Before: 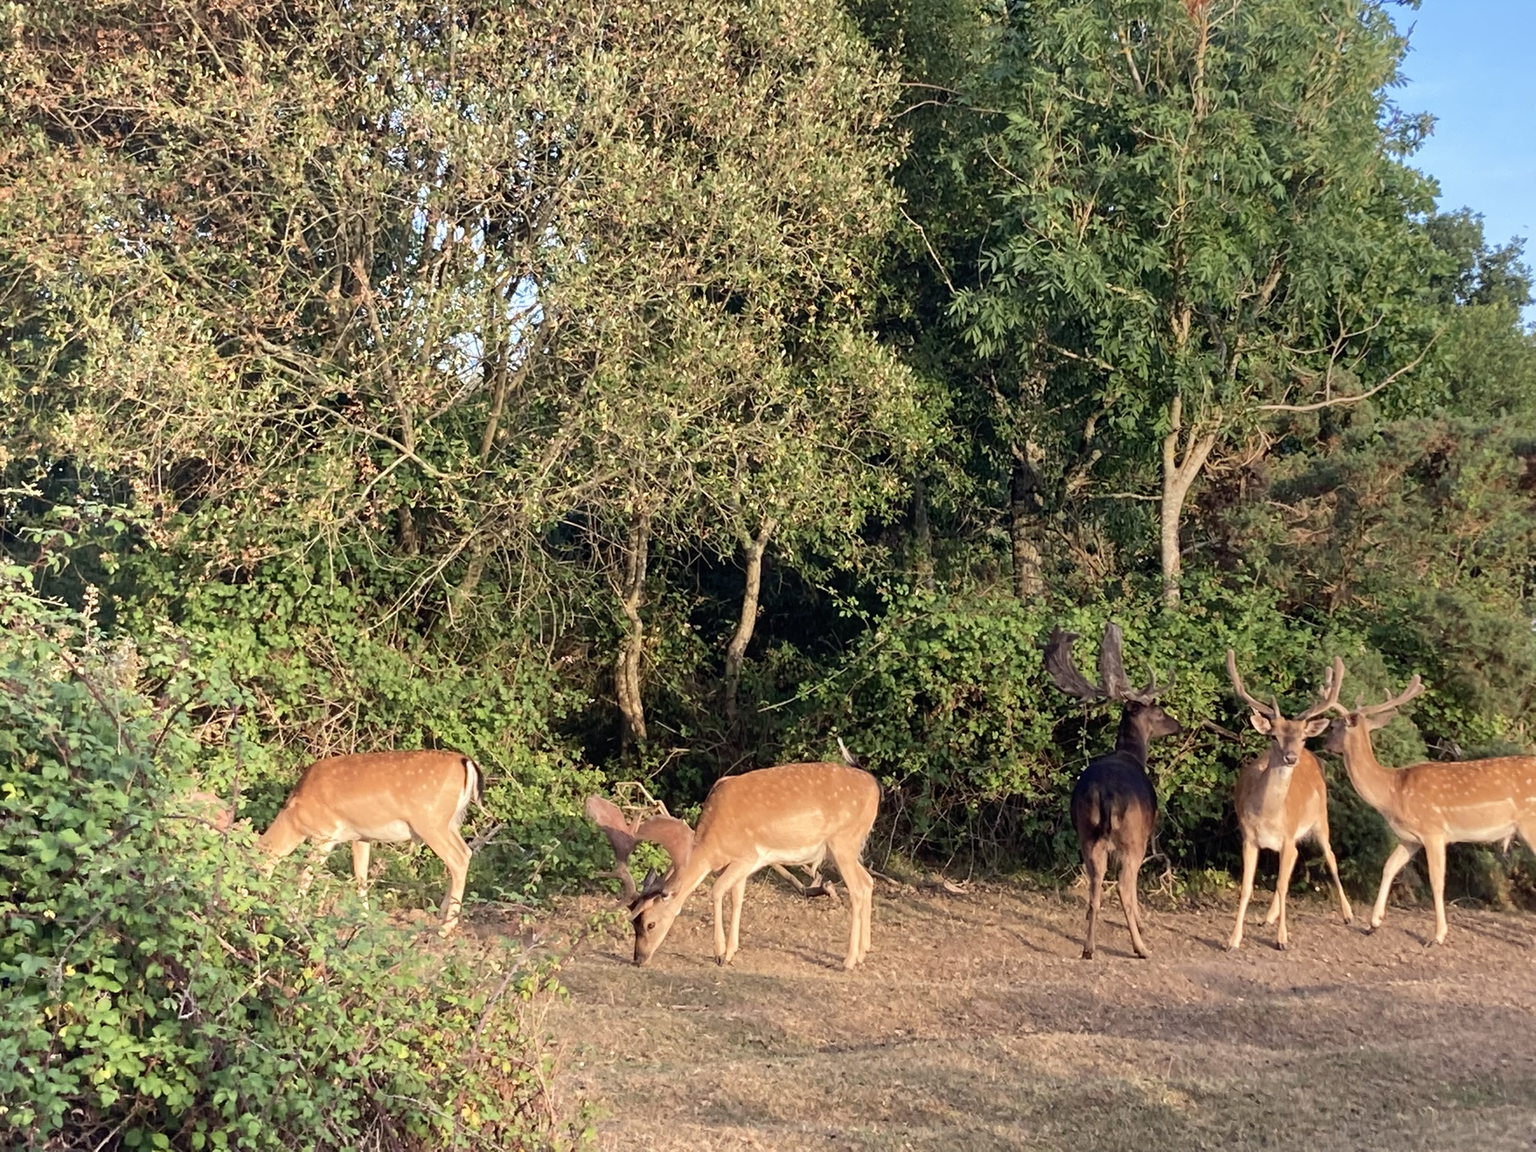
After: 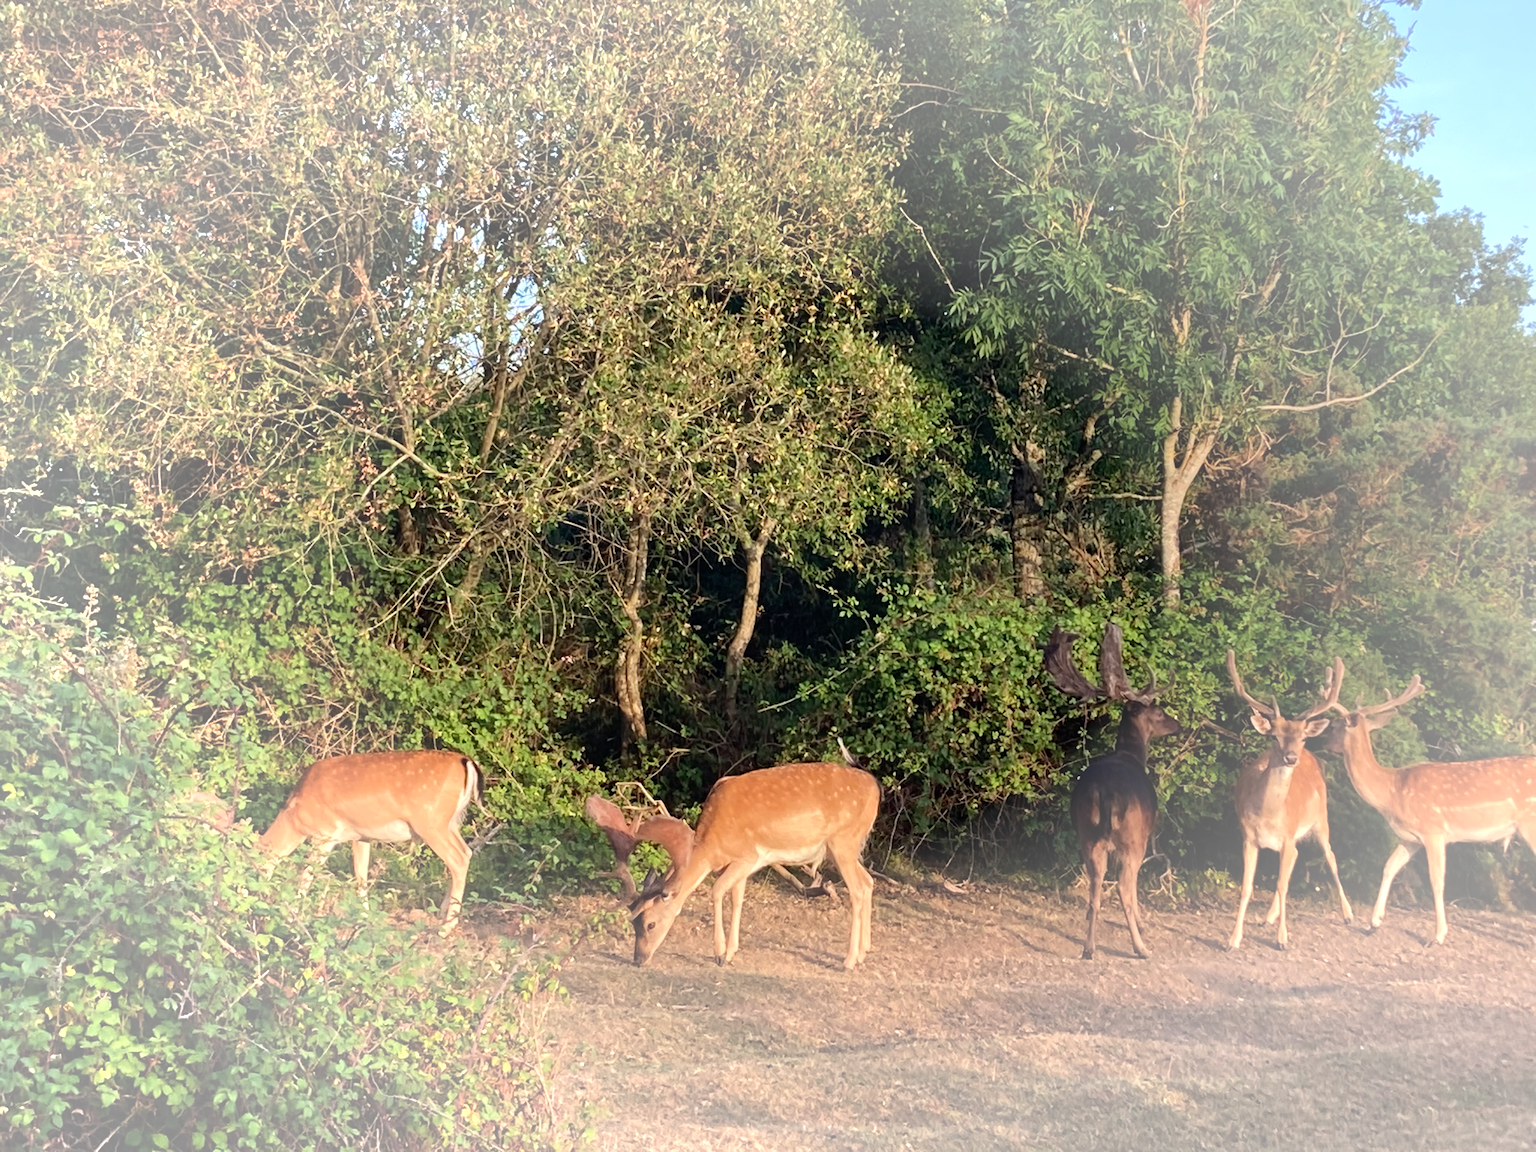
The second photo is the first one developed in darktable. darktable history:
vignetting: fall-off start 48.92%, brightness 0.283, saturation 0.002, automatic ratio true, width/height ratio 1.295
